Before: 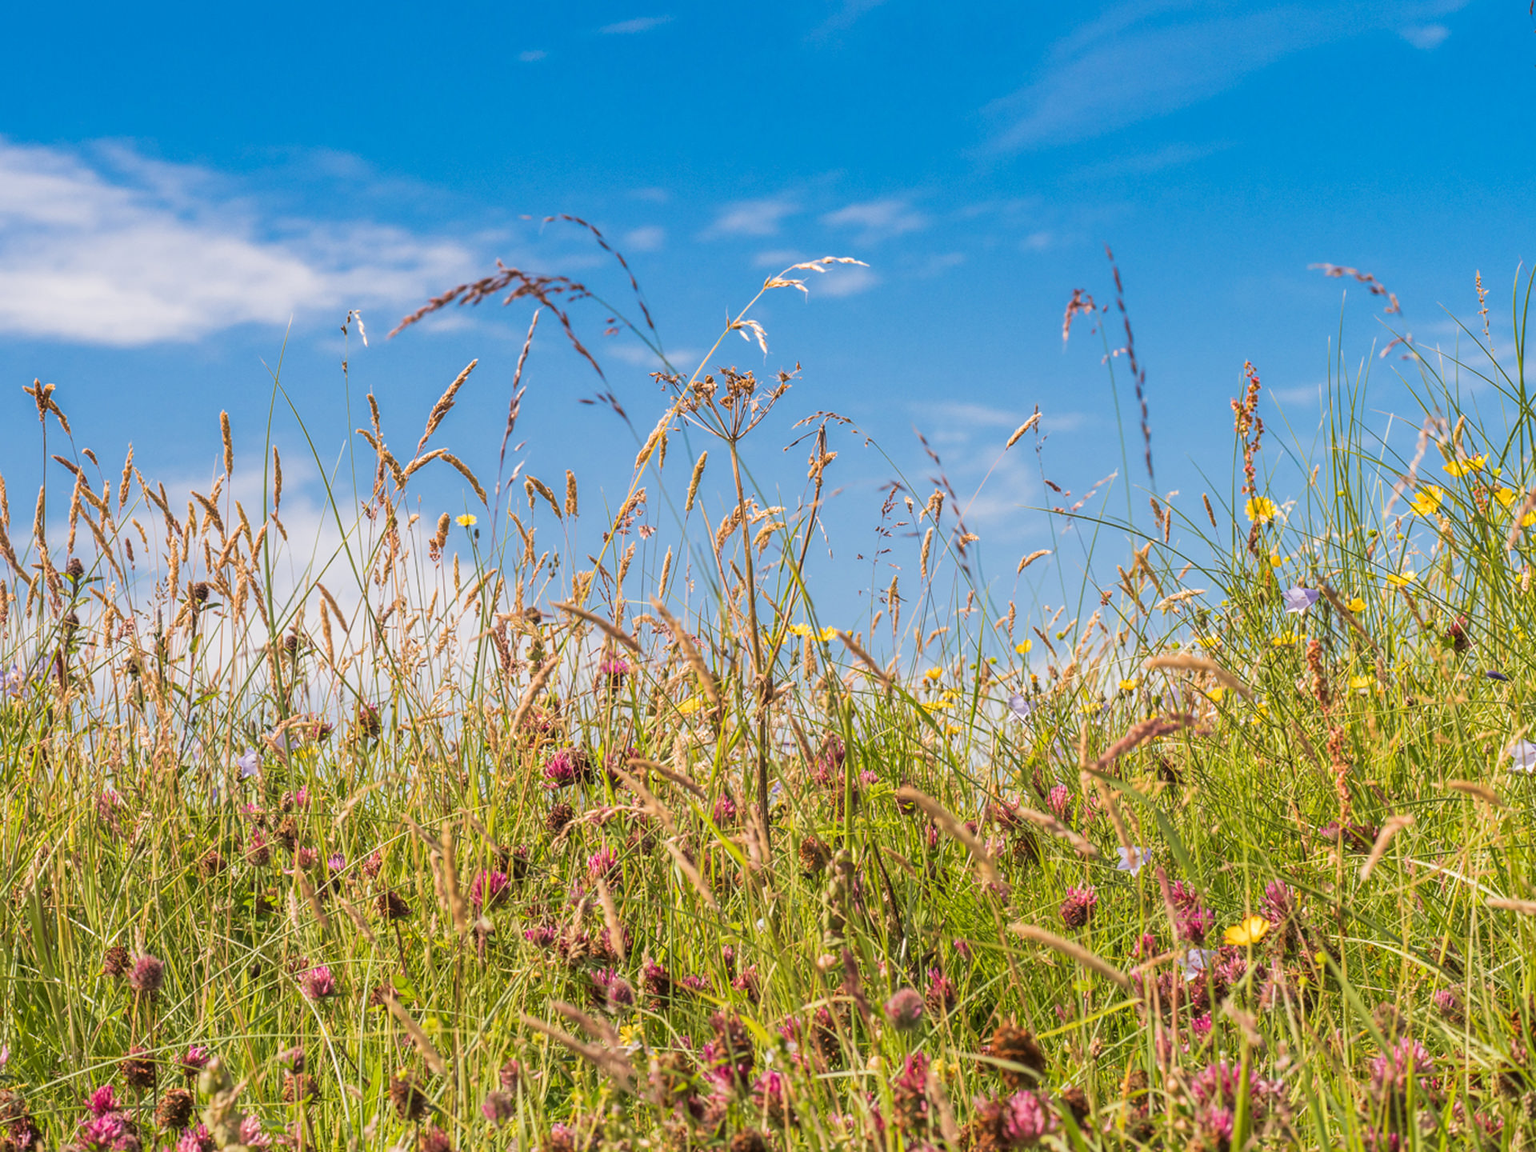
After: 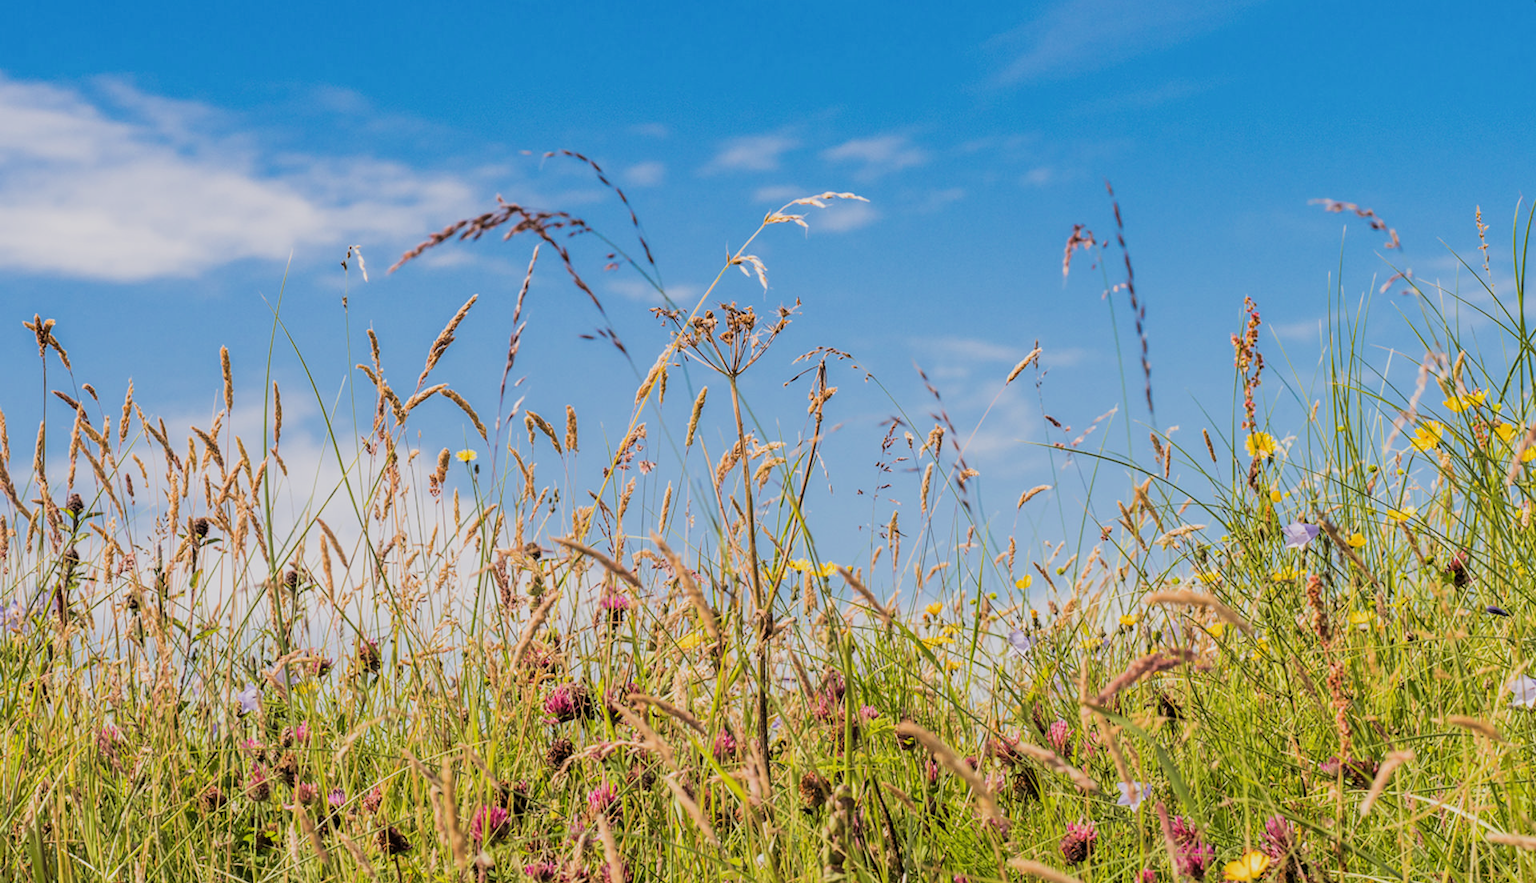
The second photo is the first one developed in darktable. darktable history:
filmic rgb: black relative exposure -5 EV, hardness 2.88, contrast 1.2
crop: top 5.667%, bottom 17.637%
